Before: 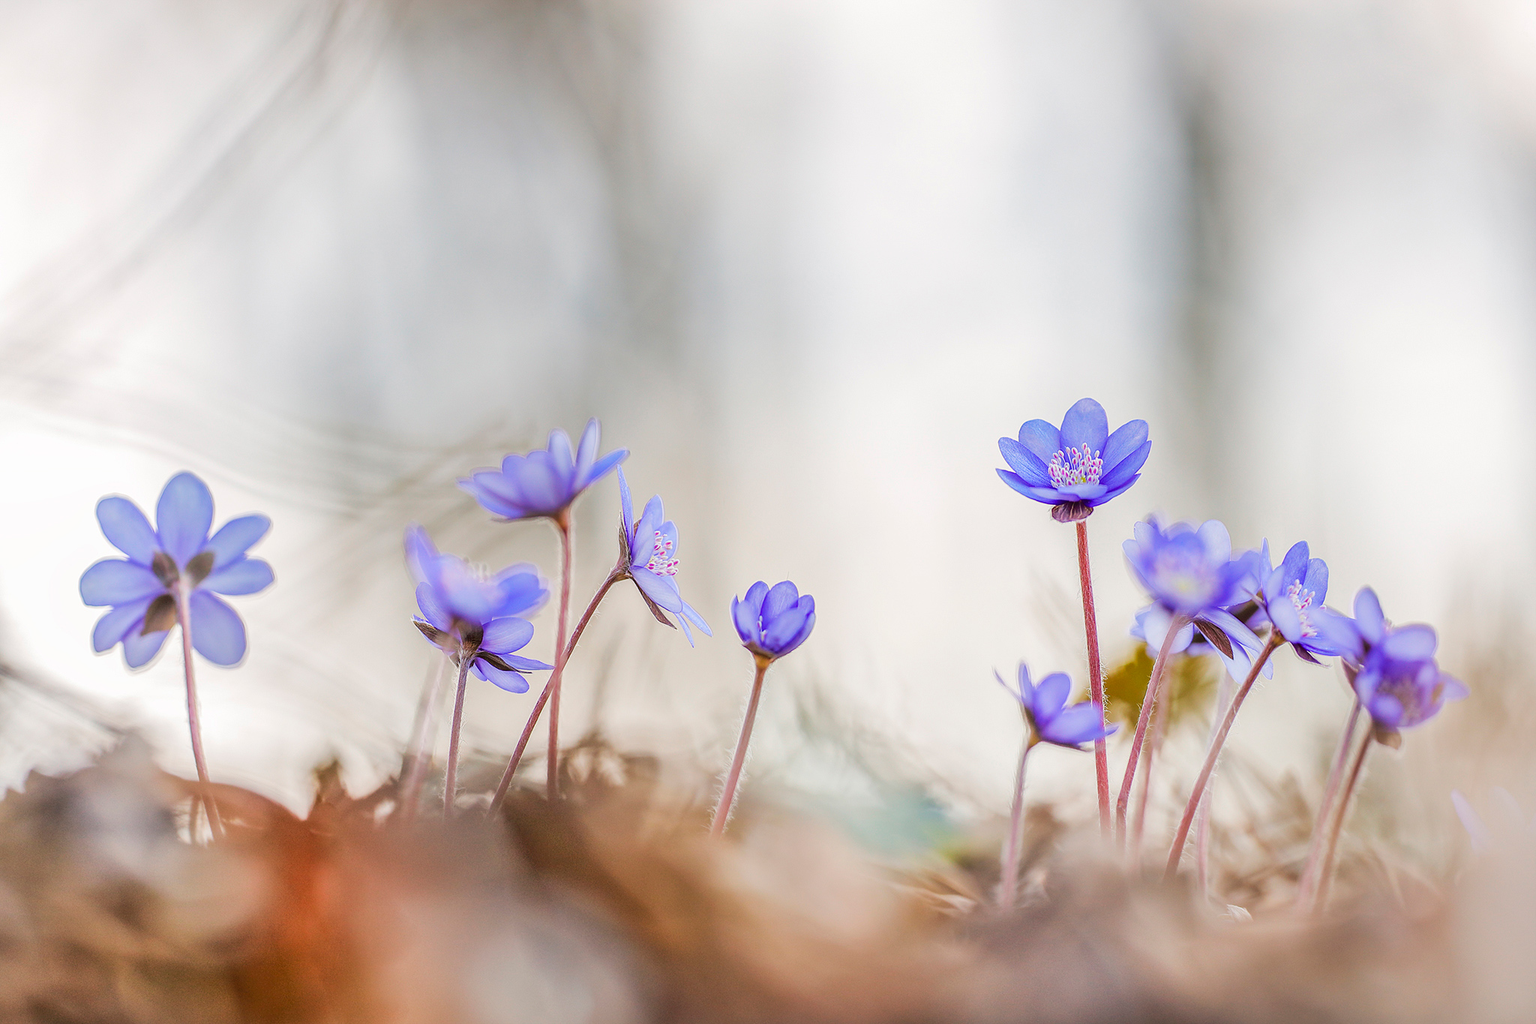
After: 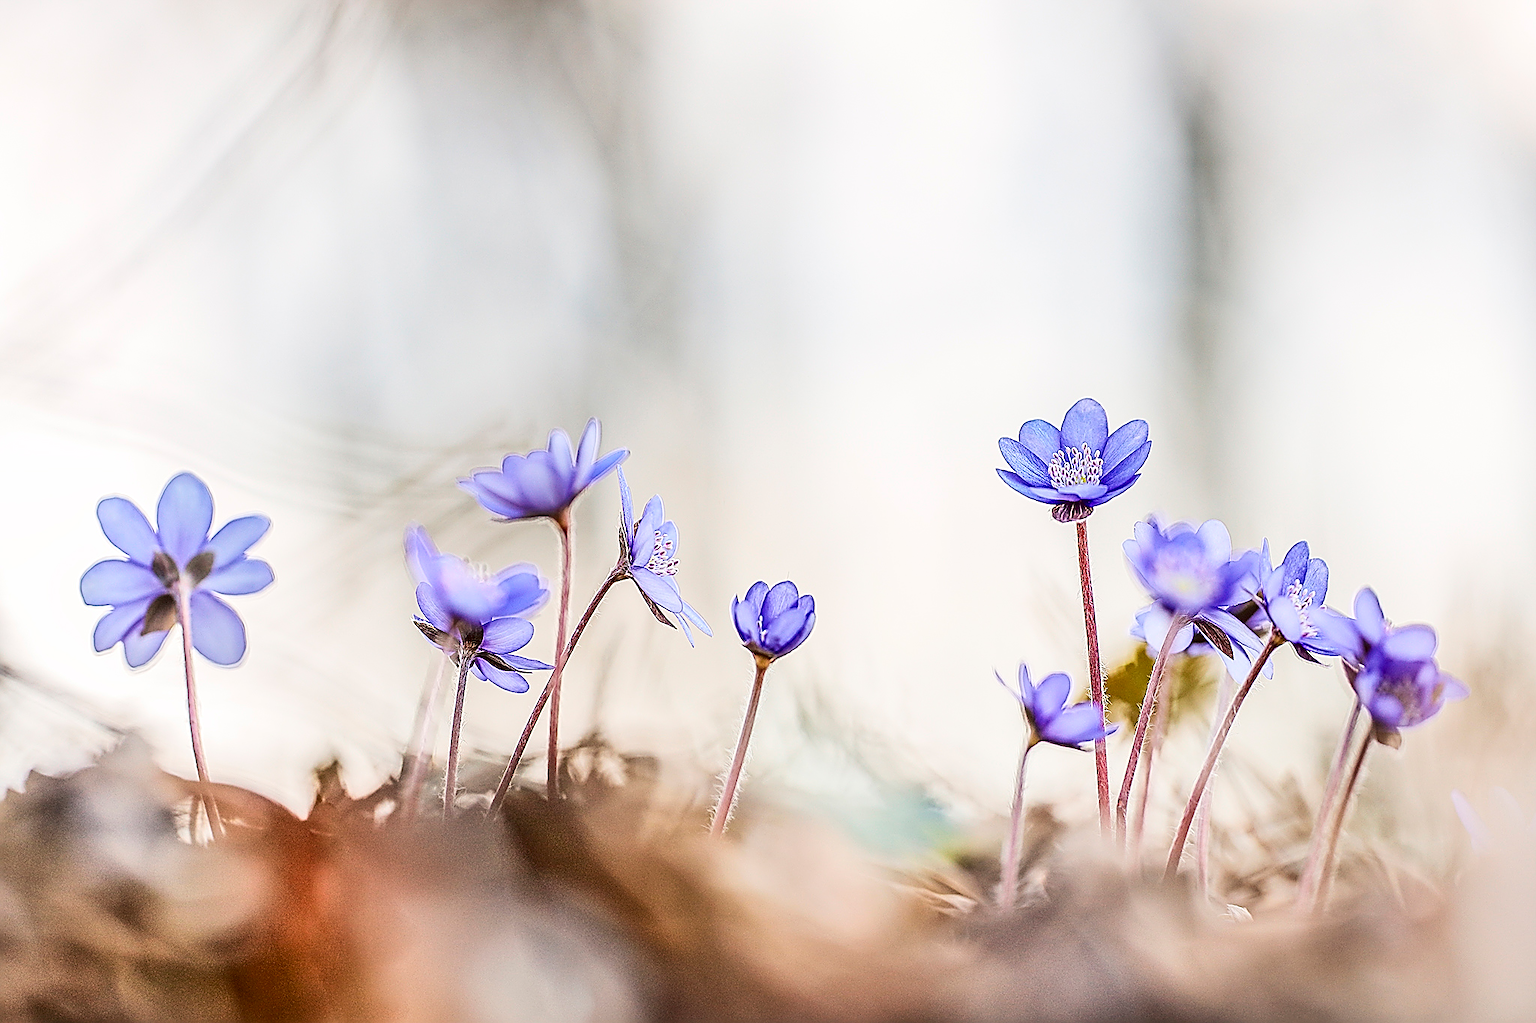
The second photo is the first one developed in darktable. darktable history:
contrast brightness saturation: contrast 0.28
sharpen: amount 1.861
